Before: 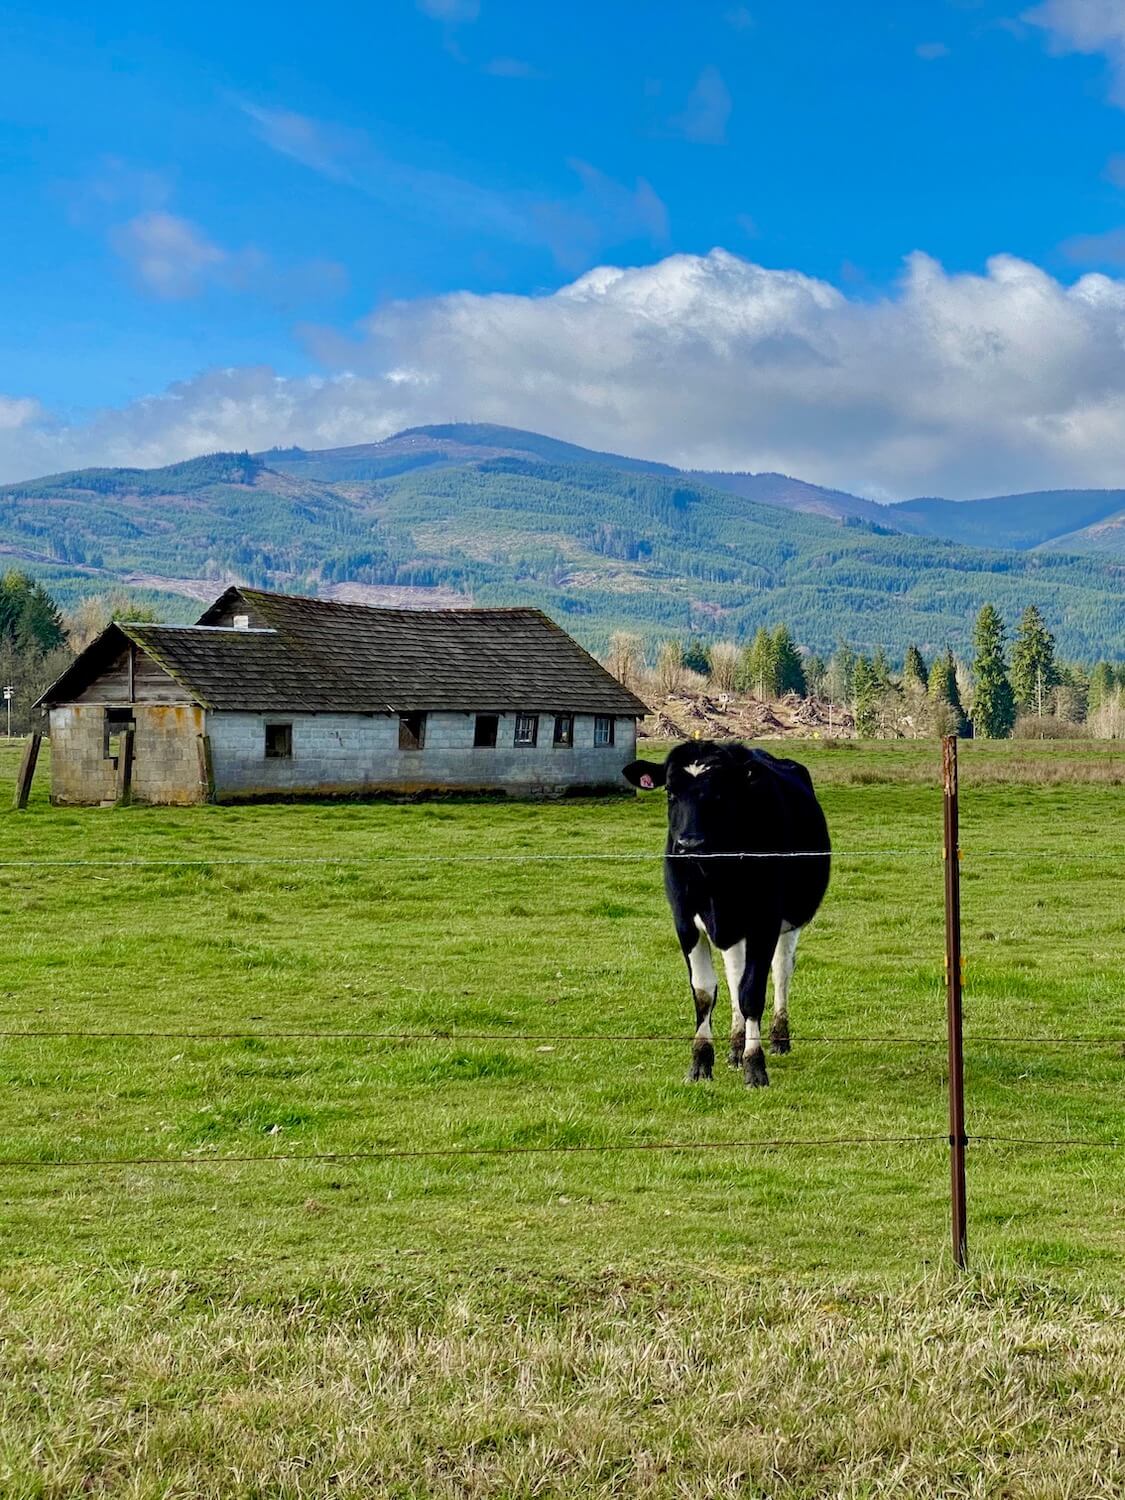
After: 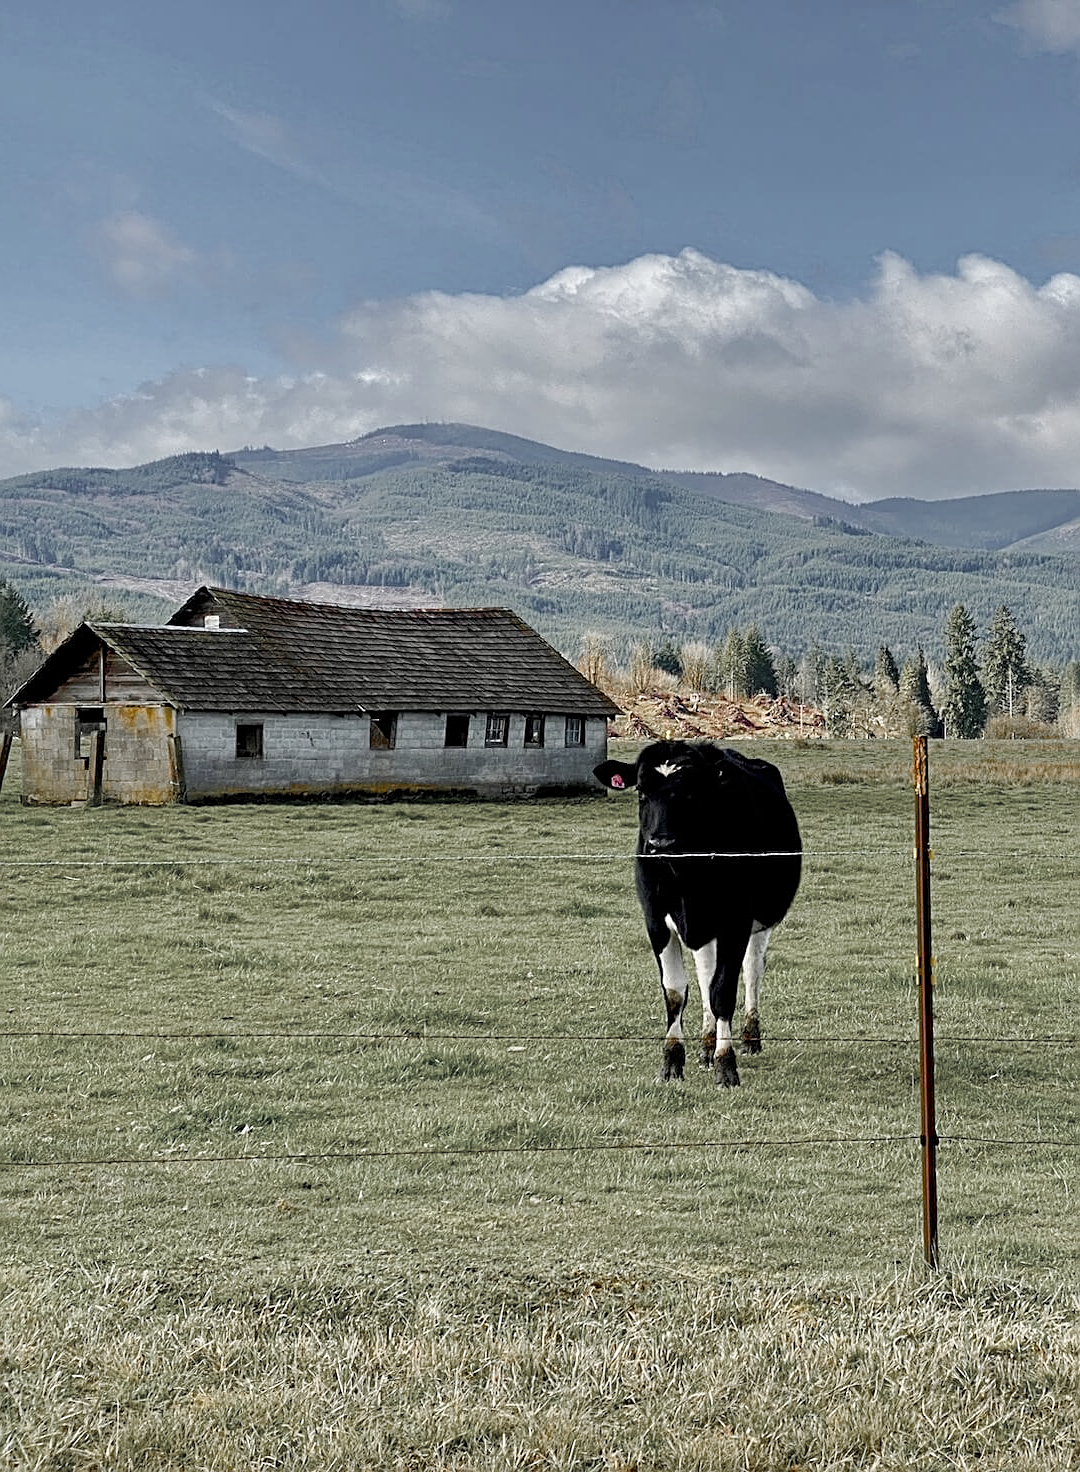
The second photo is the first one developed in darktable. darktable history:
crop and rotate: left 2.602%, right 1.333%, bottom 1.806%
color balance rgb: perceptual saturation grading › global saturation 20%, perceptual saturation grading › highlights -25.268%, perceptual saturation grading › shadows 24.991%, global vibrance 20%
color zones: curves: ch1 [(0, 0.638) (0.193, 0.442) (0.286, 0.15) (0.429, 0.14) (0.571, 0.142) (0.714, 0.154) (0.857, 0.175) (1, 0.638)]
sharpen: on, module defaults
